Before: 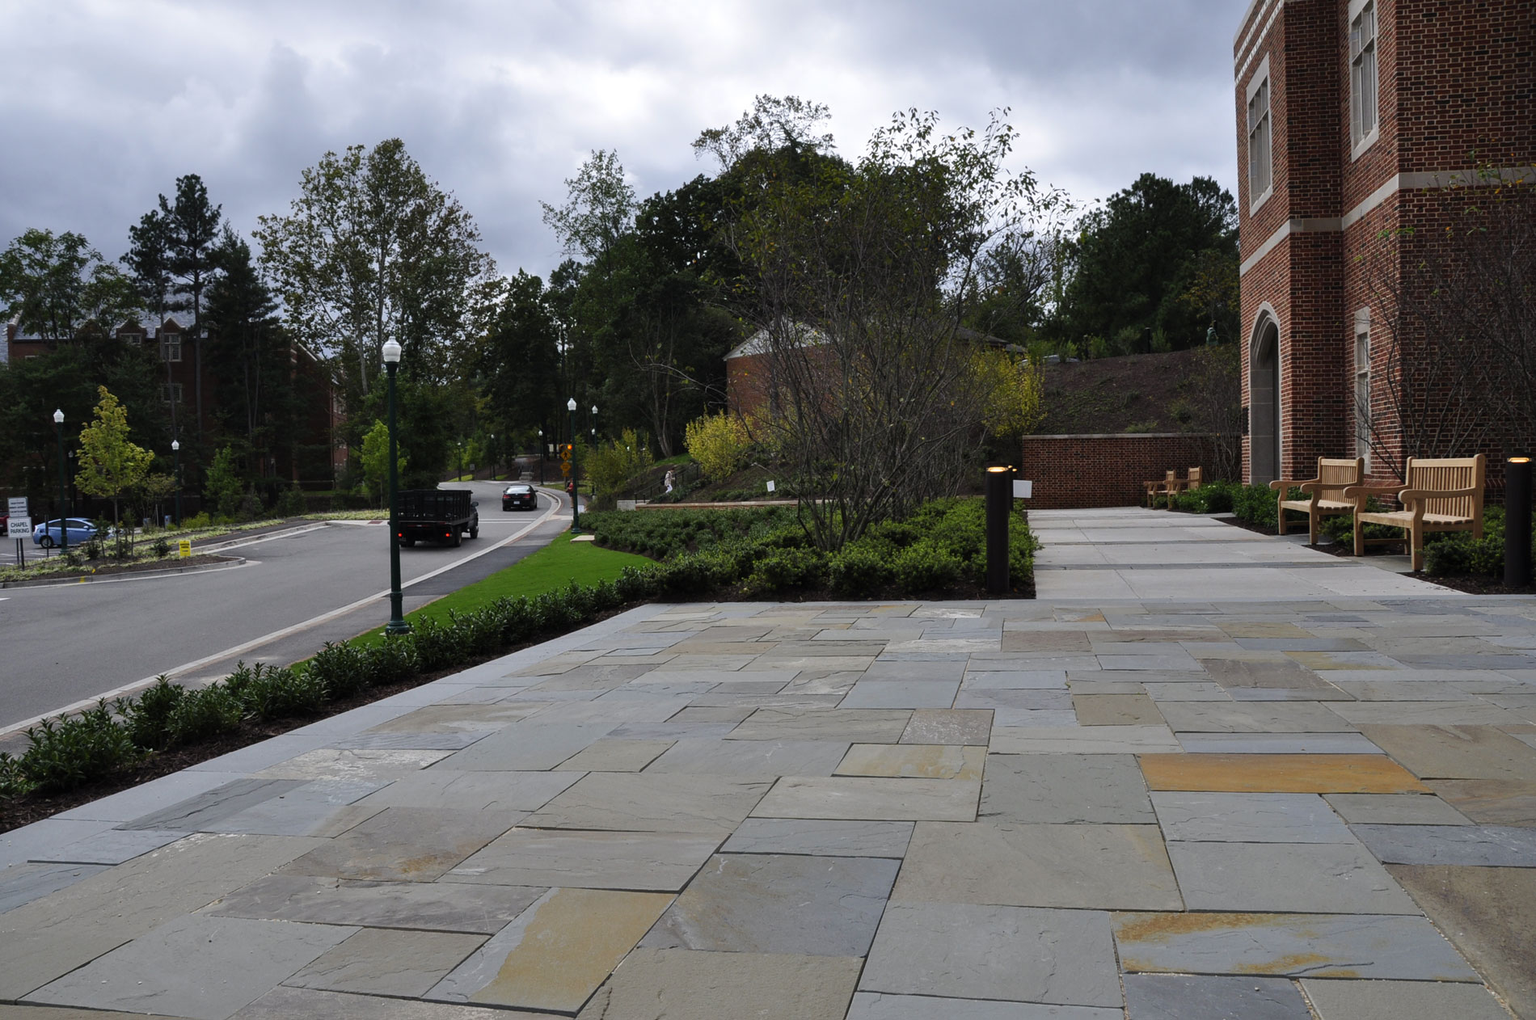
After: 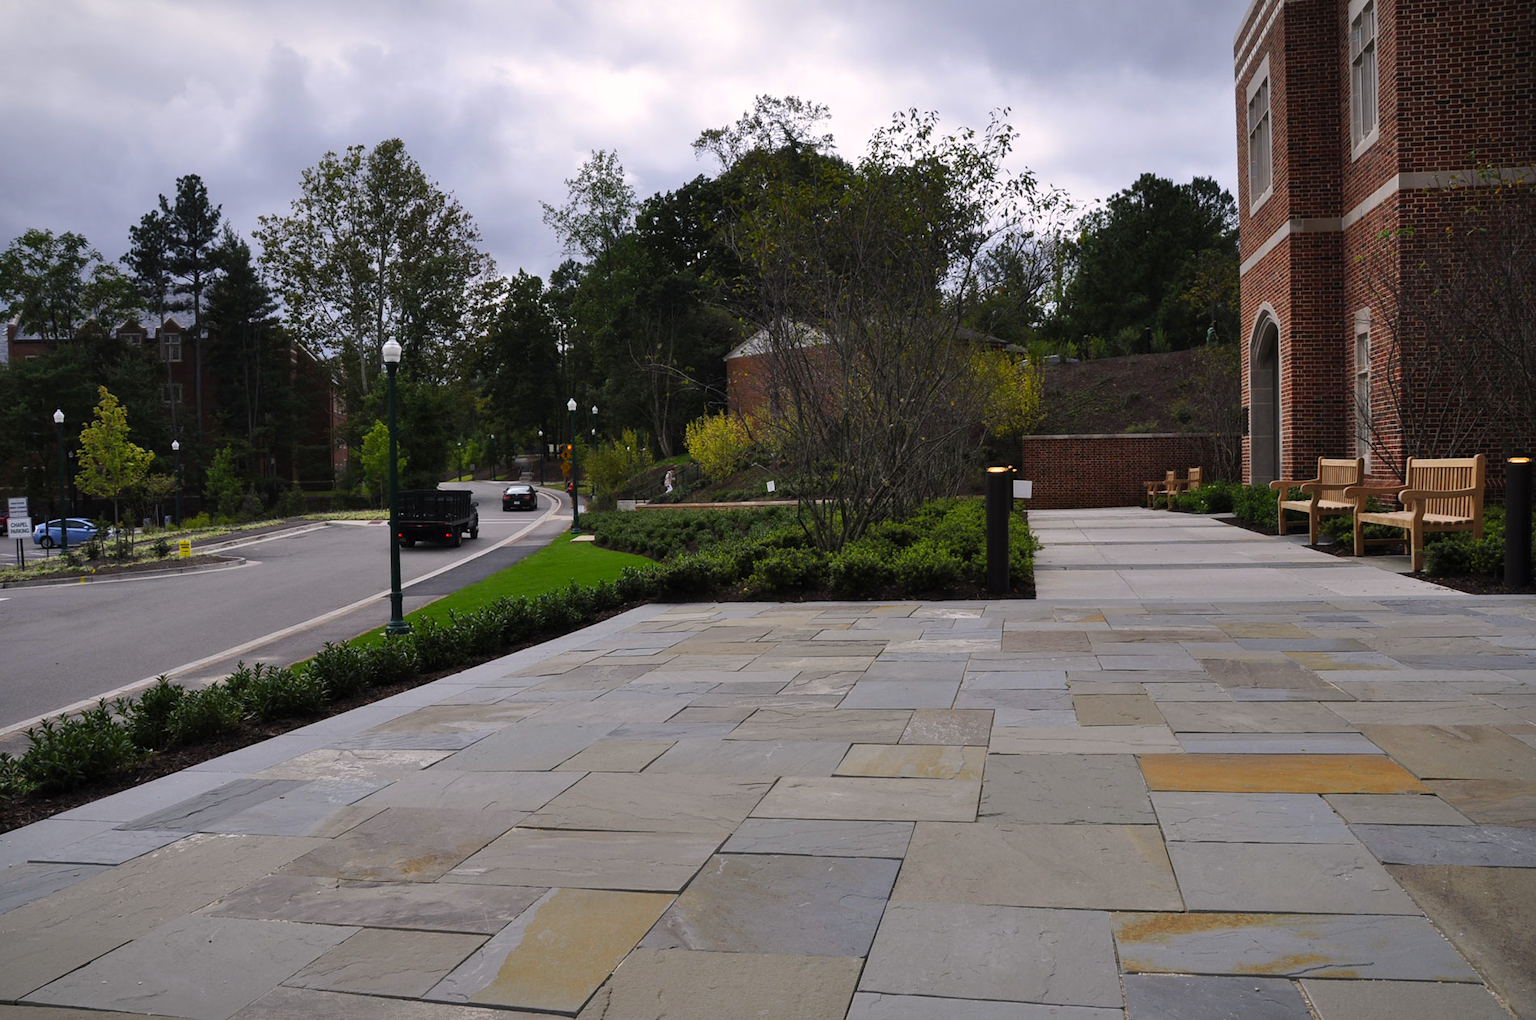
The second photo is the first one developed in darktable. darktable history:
vignetting: fall-off start 97.62%, fall-off radius 99.65%, width/height ratio 1.362
color correction: highlights a* 3.2, highlights b* 1.61, saturation 1.16
